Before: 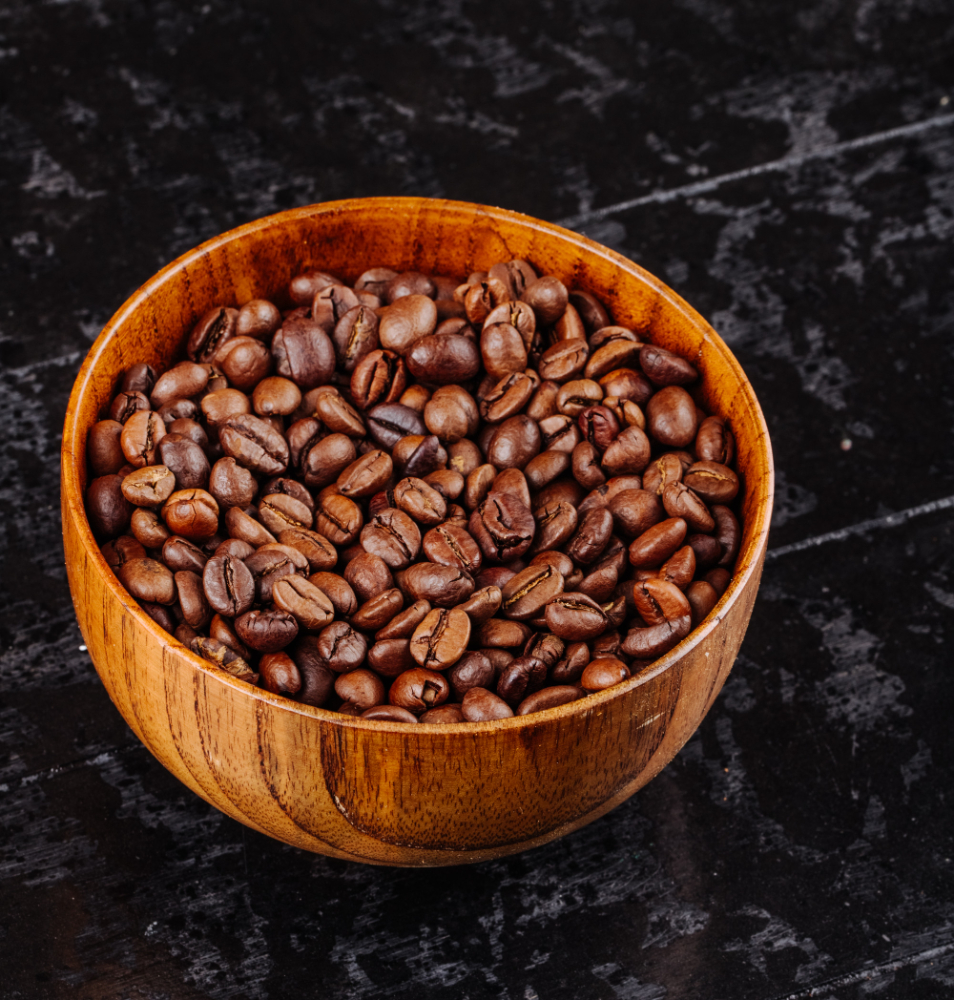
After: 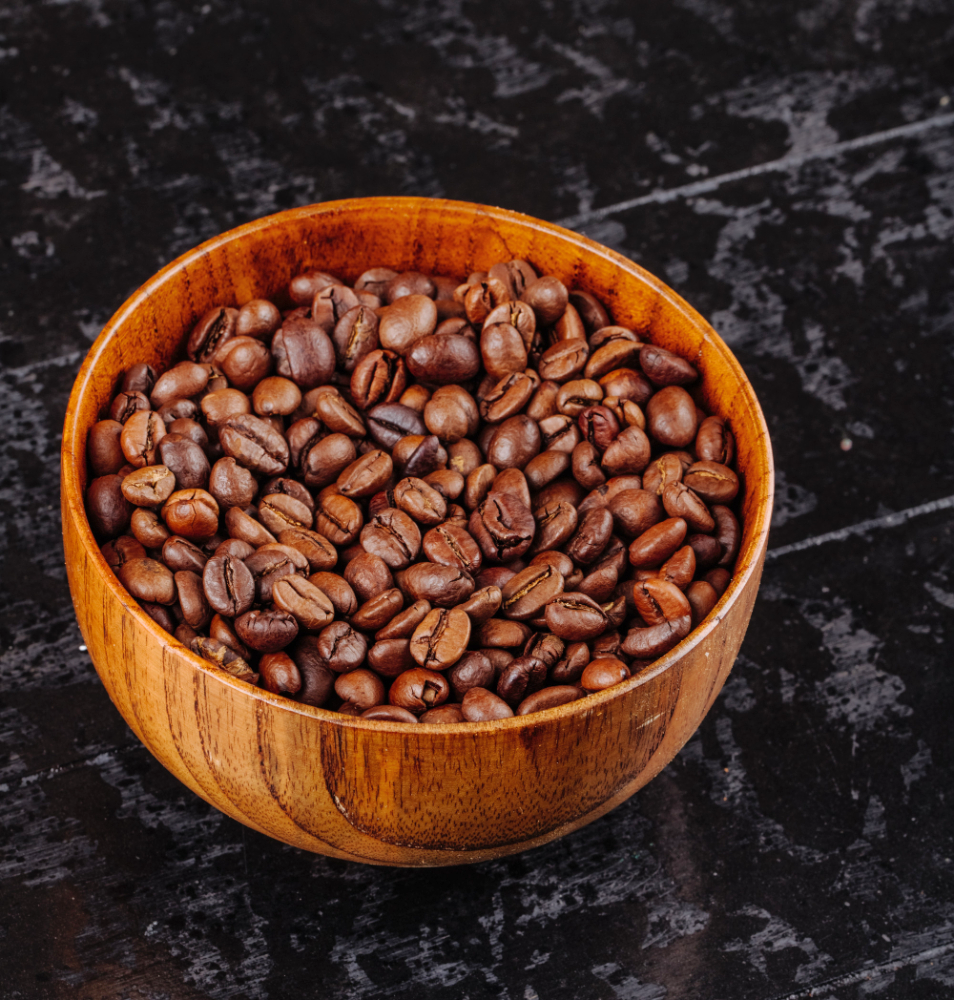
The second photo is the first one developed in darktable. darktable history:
shadows and highlights: shadows 43, highlights 7.73
